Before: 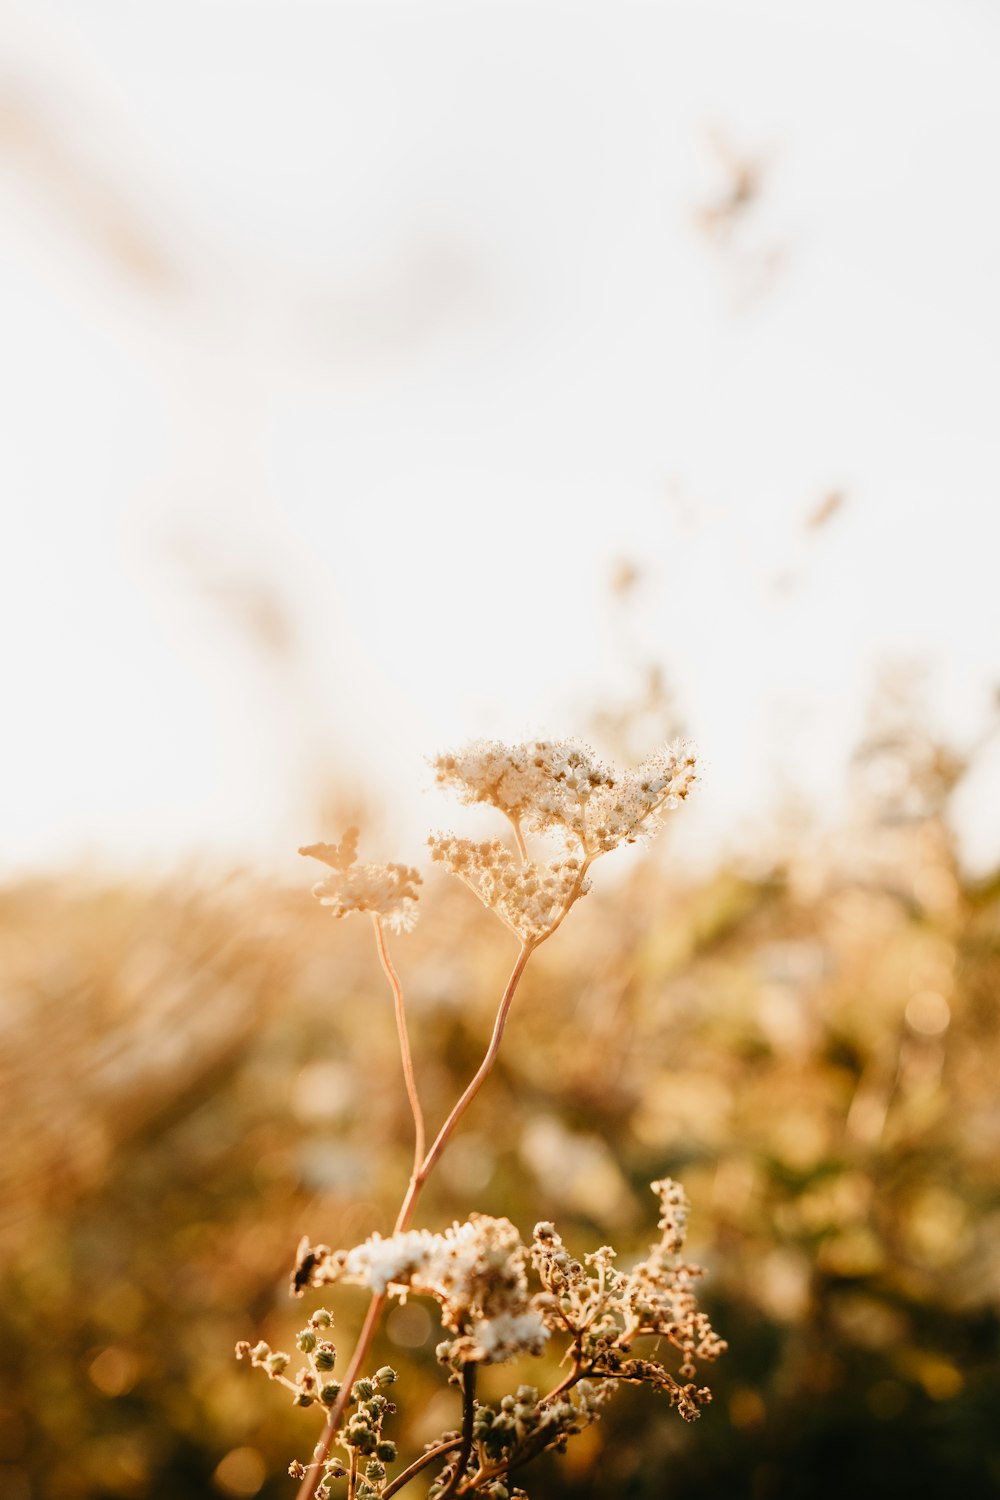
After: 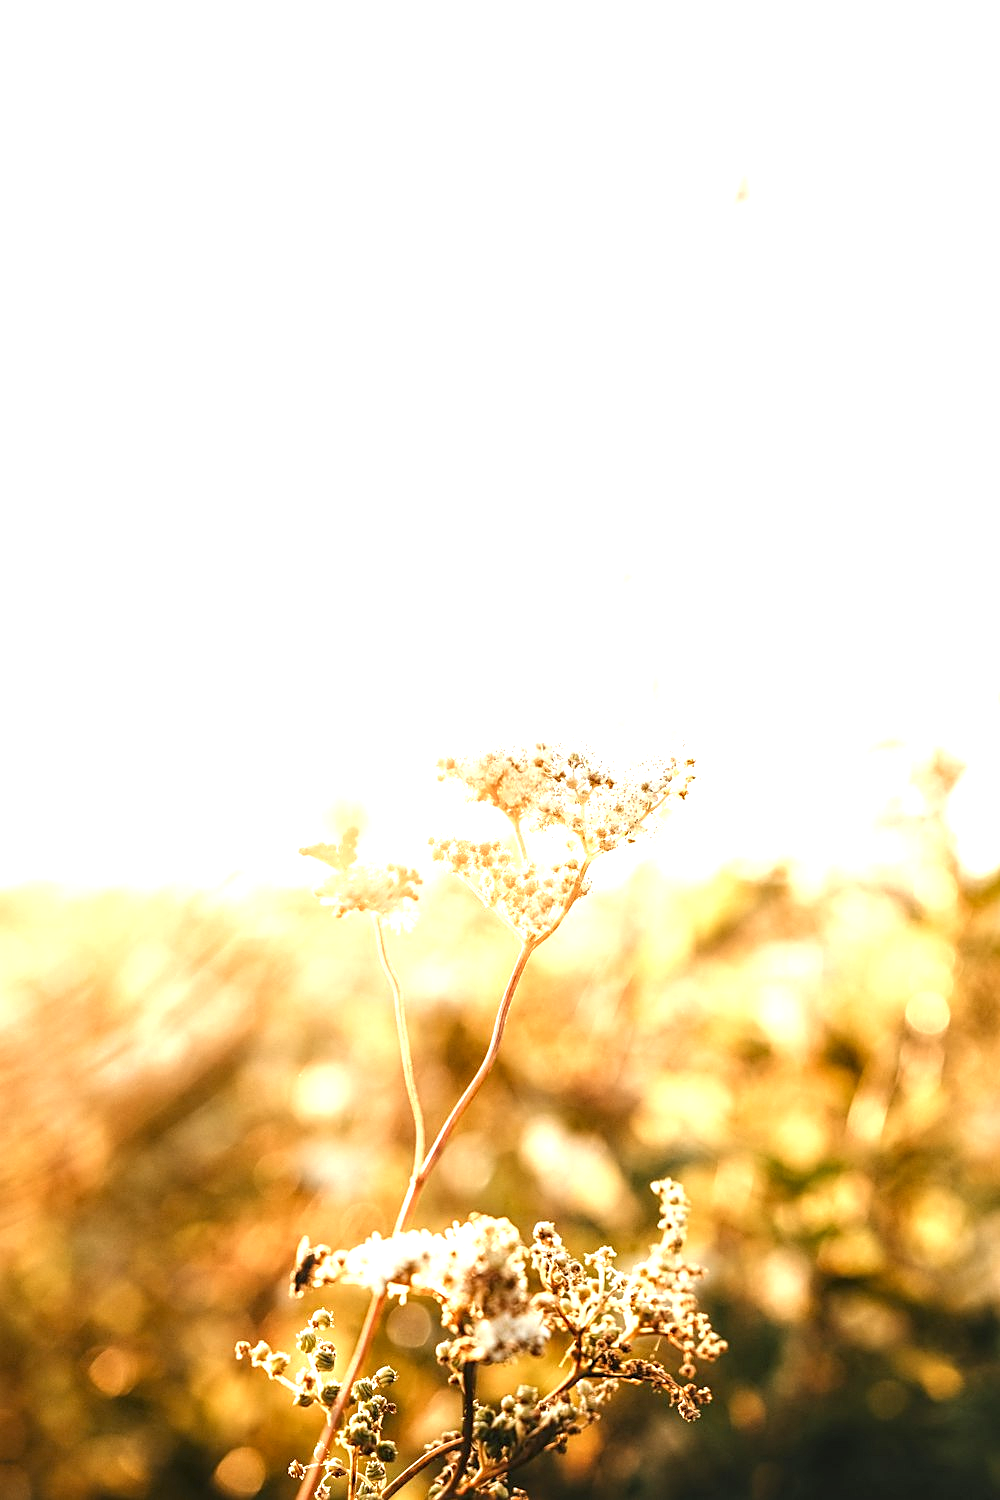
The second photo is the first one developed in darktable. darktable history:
tone equalizer: edges refinement/feathering 500, mask exposure compensation -1.57 EV, preserve details no
sharpen: on, module defaults
exposure: black level correction 0, exposure 1.104 EV, compensate exposure bias true, compensate highlight preservation false
local contrast: on, module defaults
